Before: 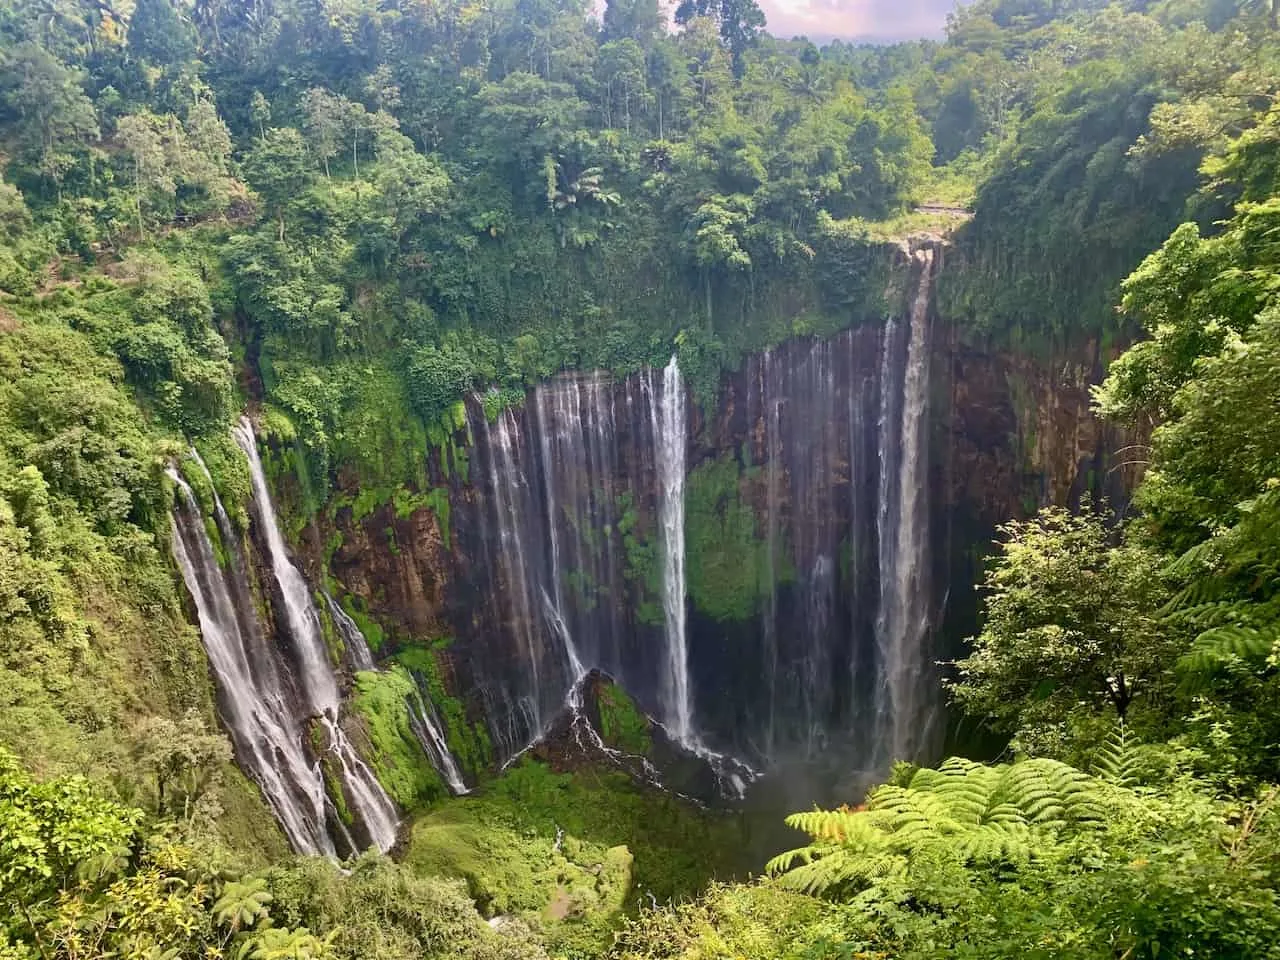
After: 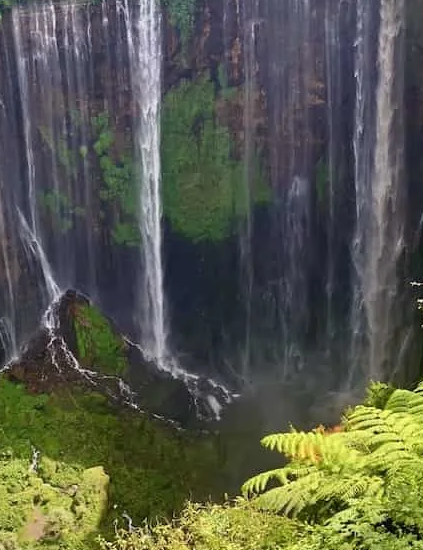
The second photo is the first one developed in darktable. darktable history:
crop: left 41.005%, top 39.545%, right 25.891%, bottom 3.085%
